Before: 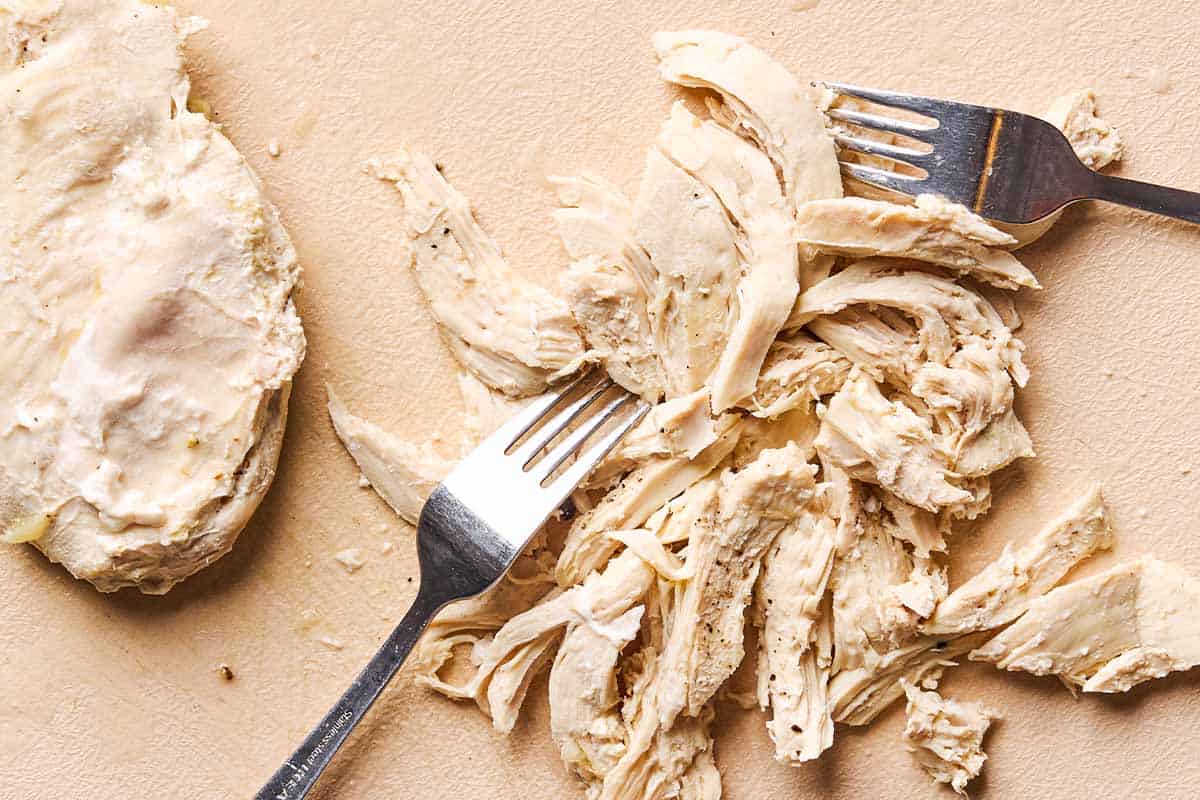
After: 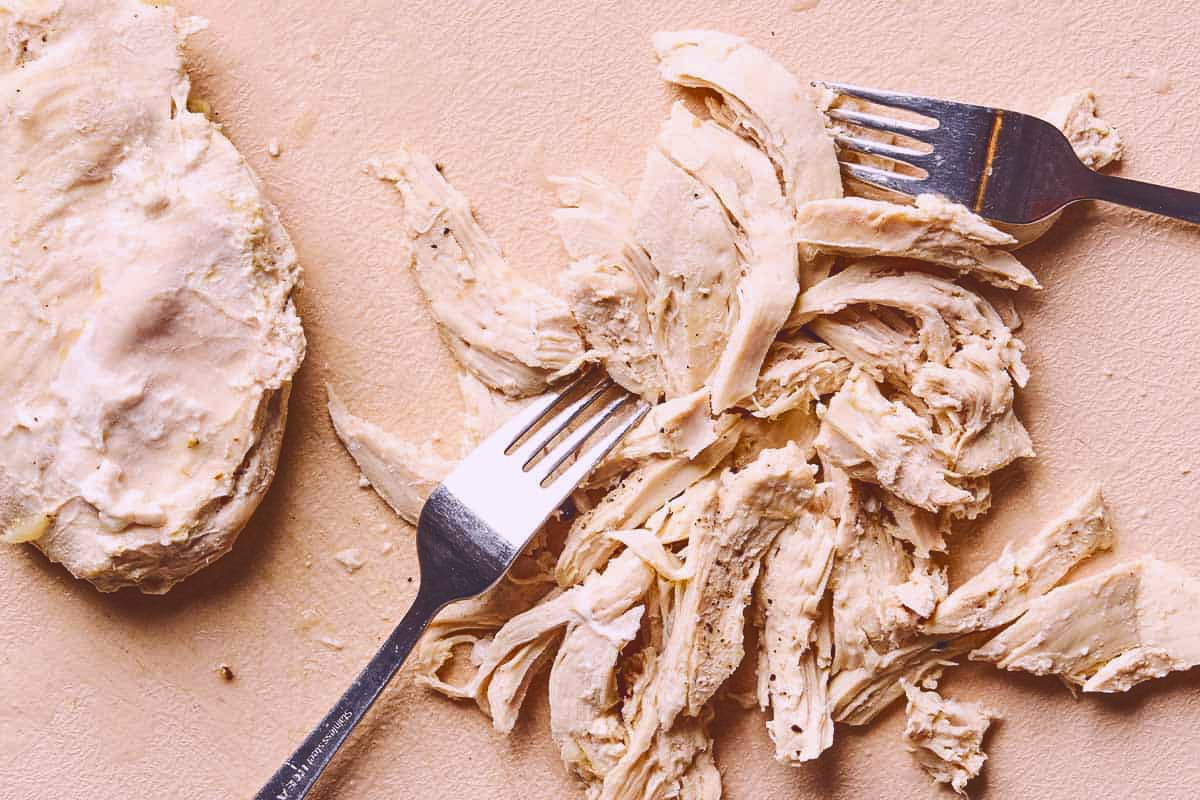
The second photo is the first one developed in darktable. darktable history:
tone curve: curves: ch0 [(0, 0.142) (0.384, 0.314) (0.752, 0.711) (0.991, 0.95)]; ch1 [(0.006, 0.129) (0.346, 0.384) (1, 1)]; ch2 [(0.003, 0.057) (0.261, 0.248) (1, 1)], color space Lab, independent channels, preserve colors none
